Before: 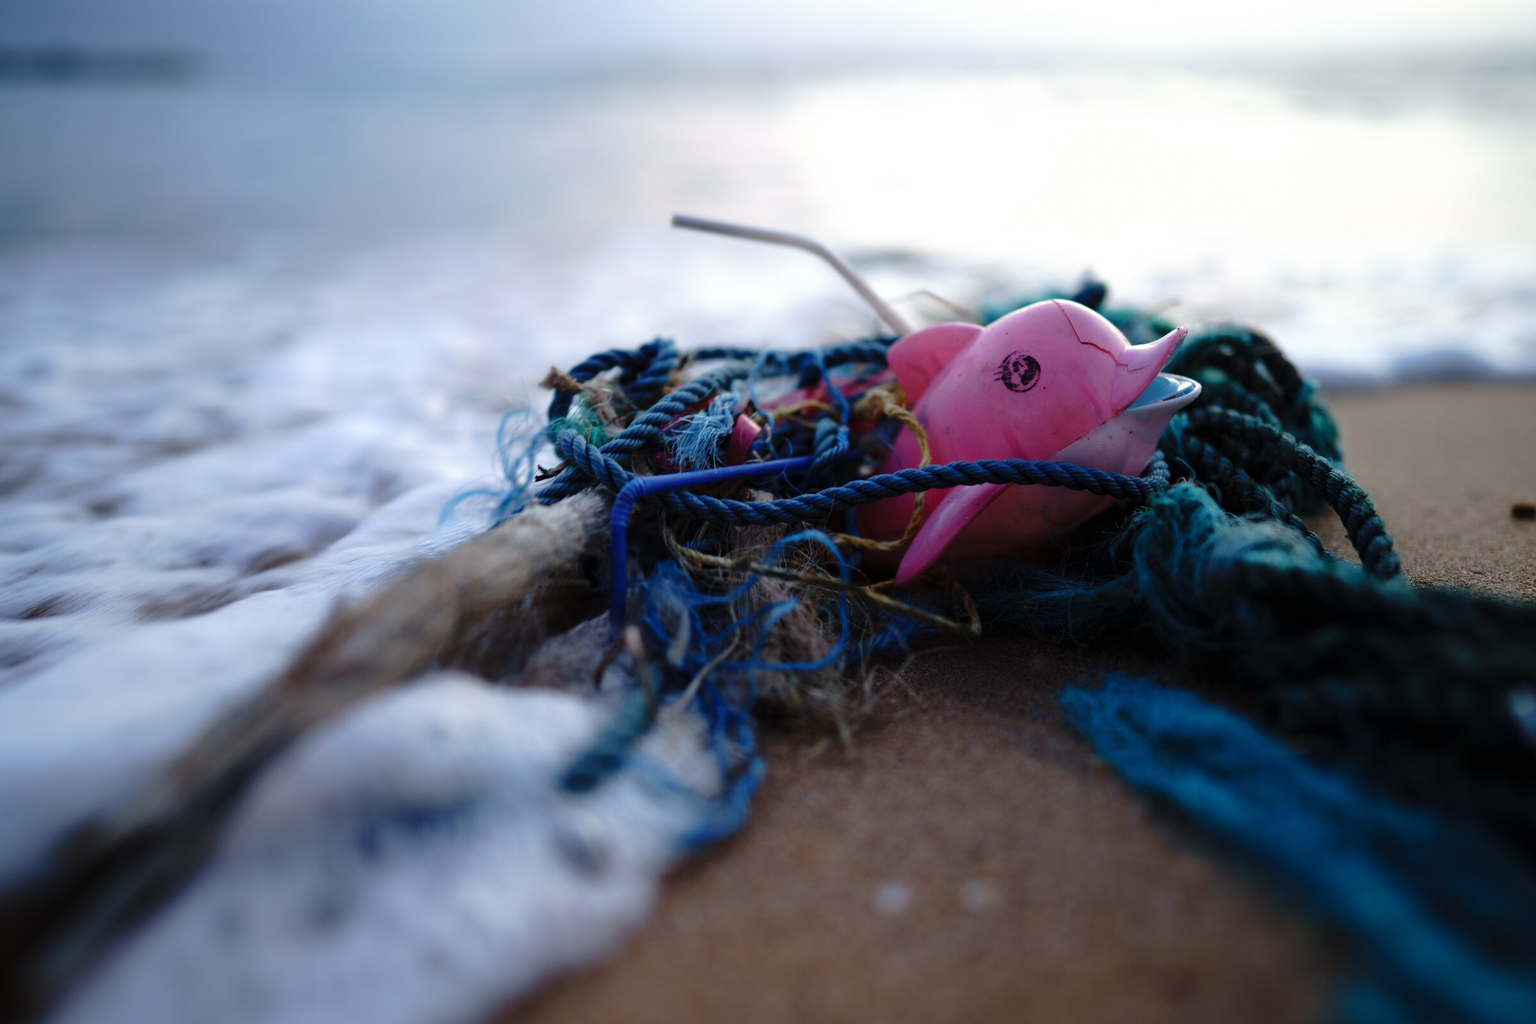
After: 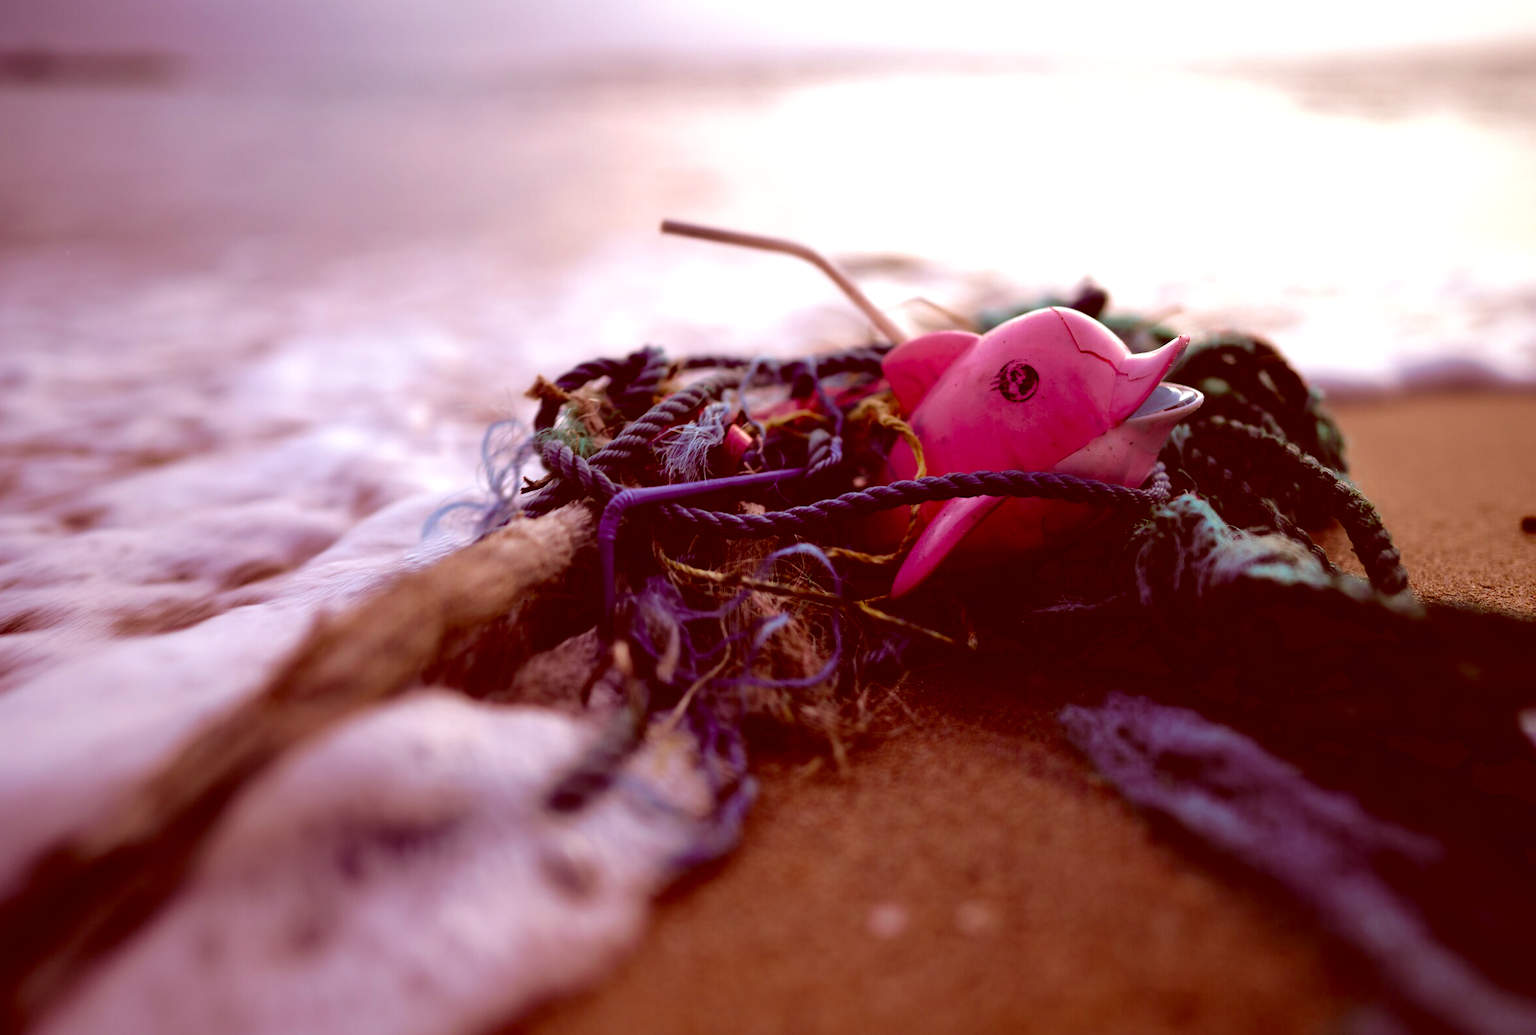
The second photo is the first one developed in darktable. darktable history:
shadows and highlights: shadows 37.27, highlights -28.18, soften with gaussian
velvia: on, module defaults
crop and rotate: left 1.774%, right 0.633%, bottom 1.28%
color correction: highlights a* 9.03, highlights b* 8.71, shadows a* 40, shadows b* 40, saturation 0.8
color balance: lift [1, 1.001, 0.999, 1.001], gamma [1, 1.004, 1.007, 0.993], gain [1, 0.991, 0.987, 1.013], contrast 10%, output saturation 120%
